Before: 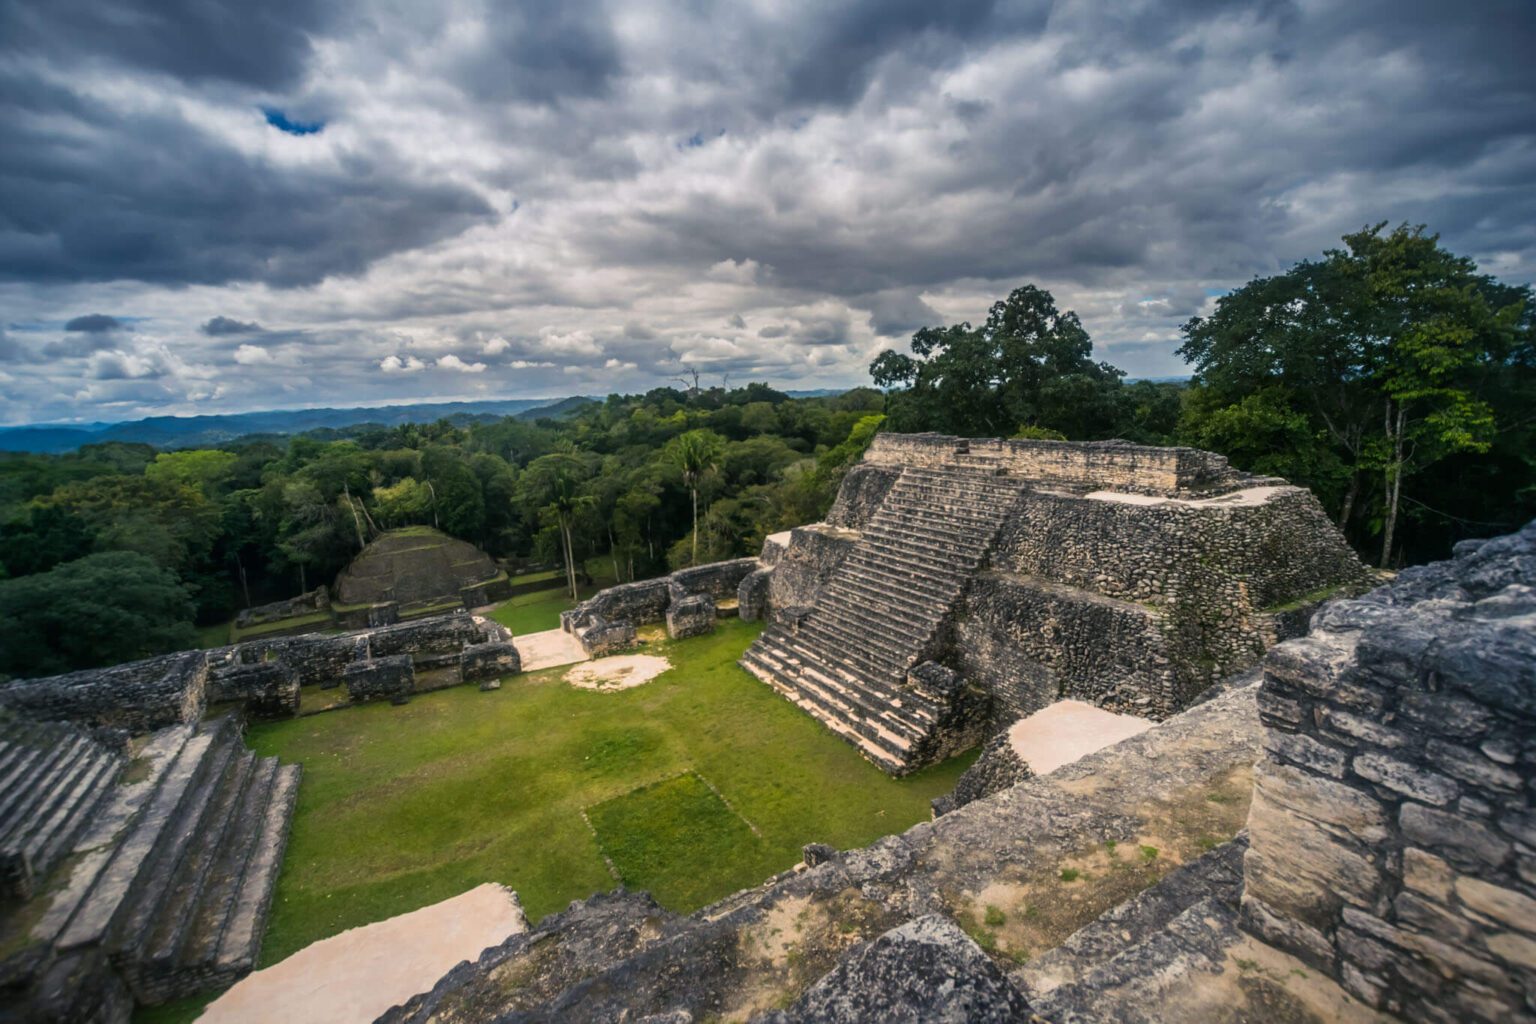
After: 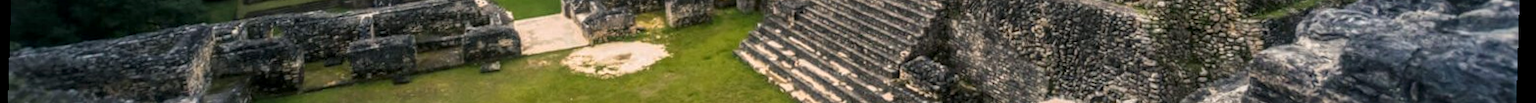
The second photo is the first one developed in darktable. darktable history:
crop and rotate: top 59.084%, bottom 30.916%
rotate and perspective: rotation 1.72°, automatic cropping off
local contrast: on, module defaults
